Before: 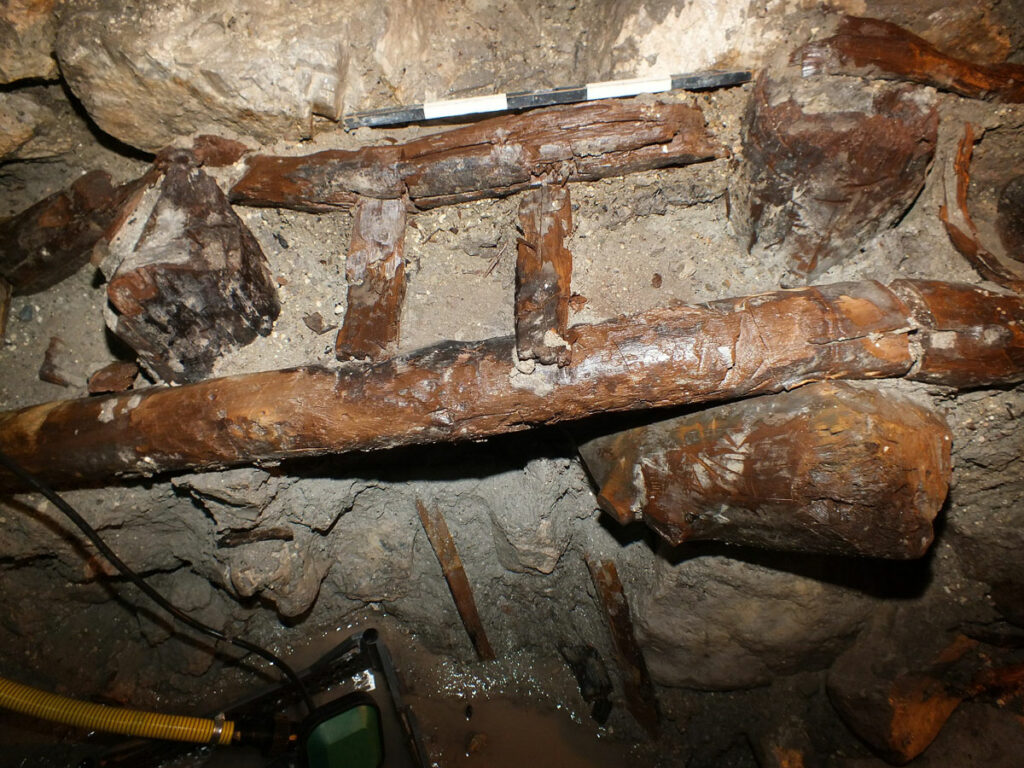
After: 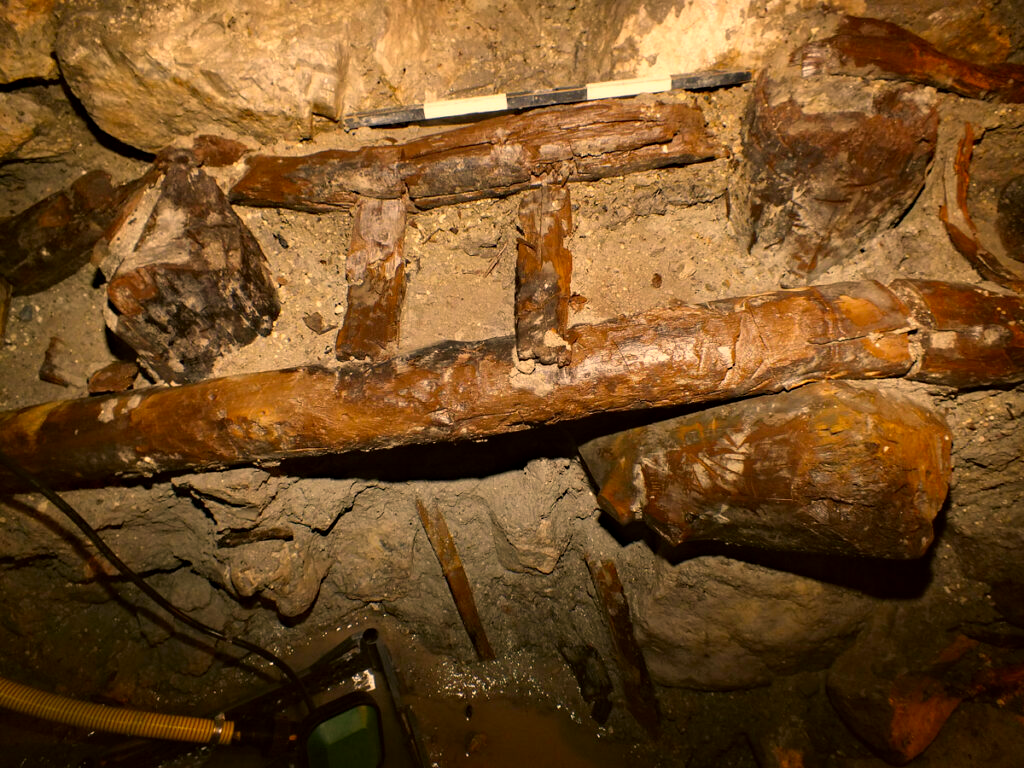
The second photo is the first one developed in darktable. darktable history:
color correction: highlights a* 17.94, highlights b* 35.39, shadows a* 1.48, shadows b* 6.42, saturation 1.01
haze removal: compatibility mode true, adaptive false
exposure: exposure -0.072 EV, compensate highlight preservation false
